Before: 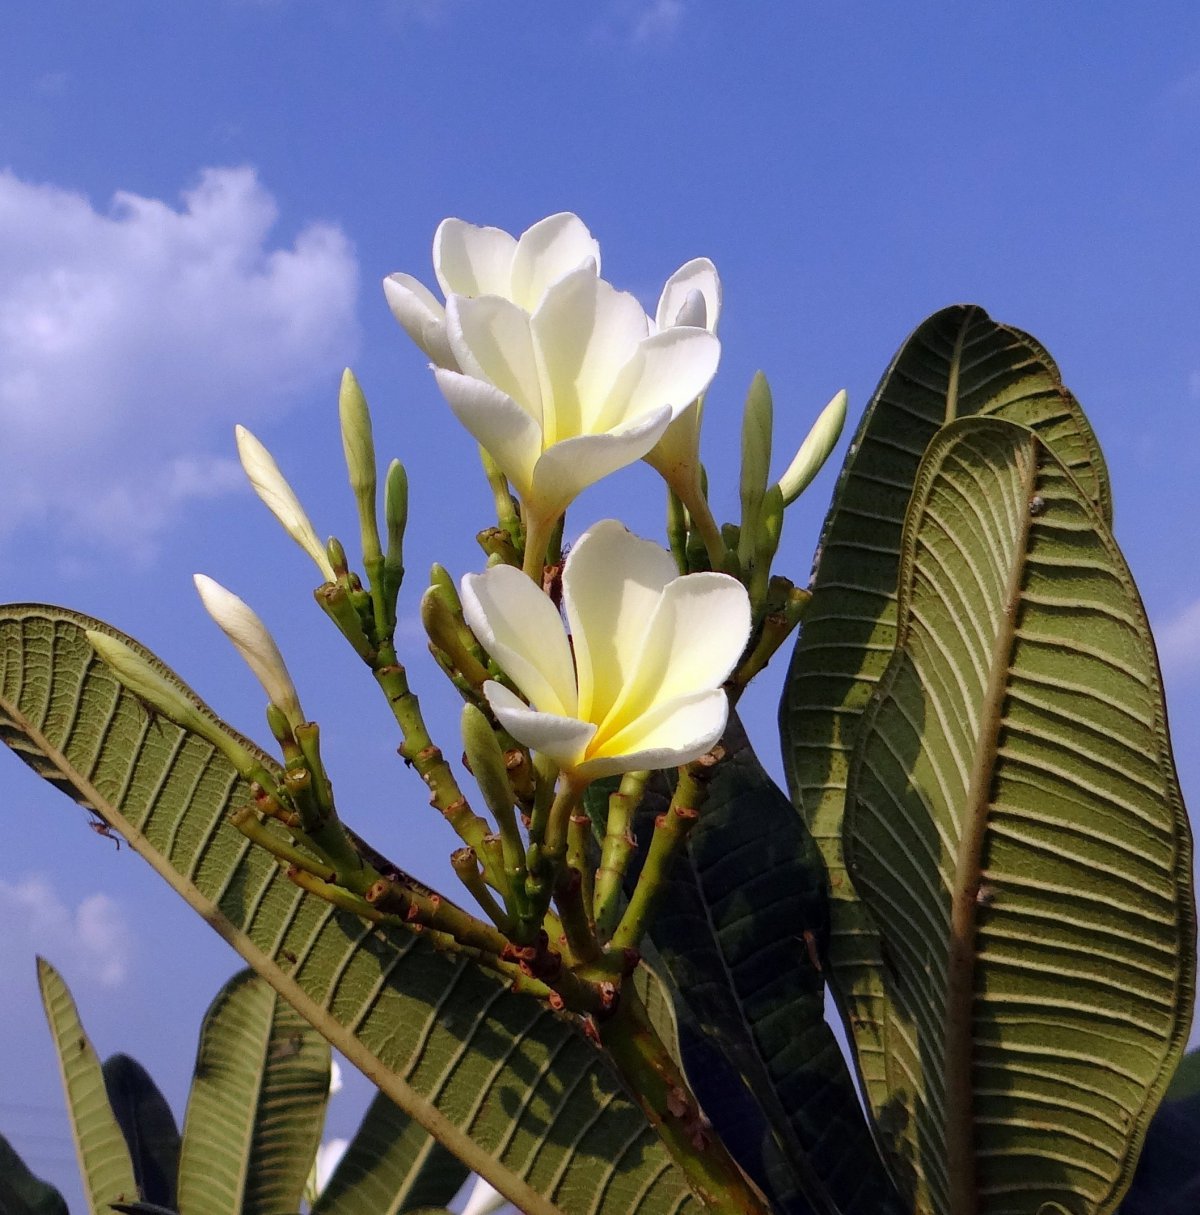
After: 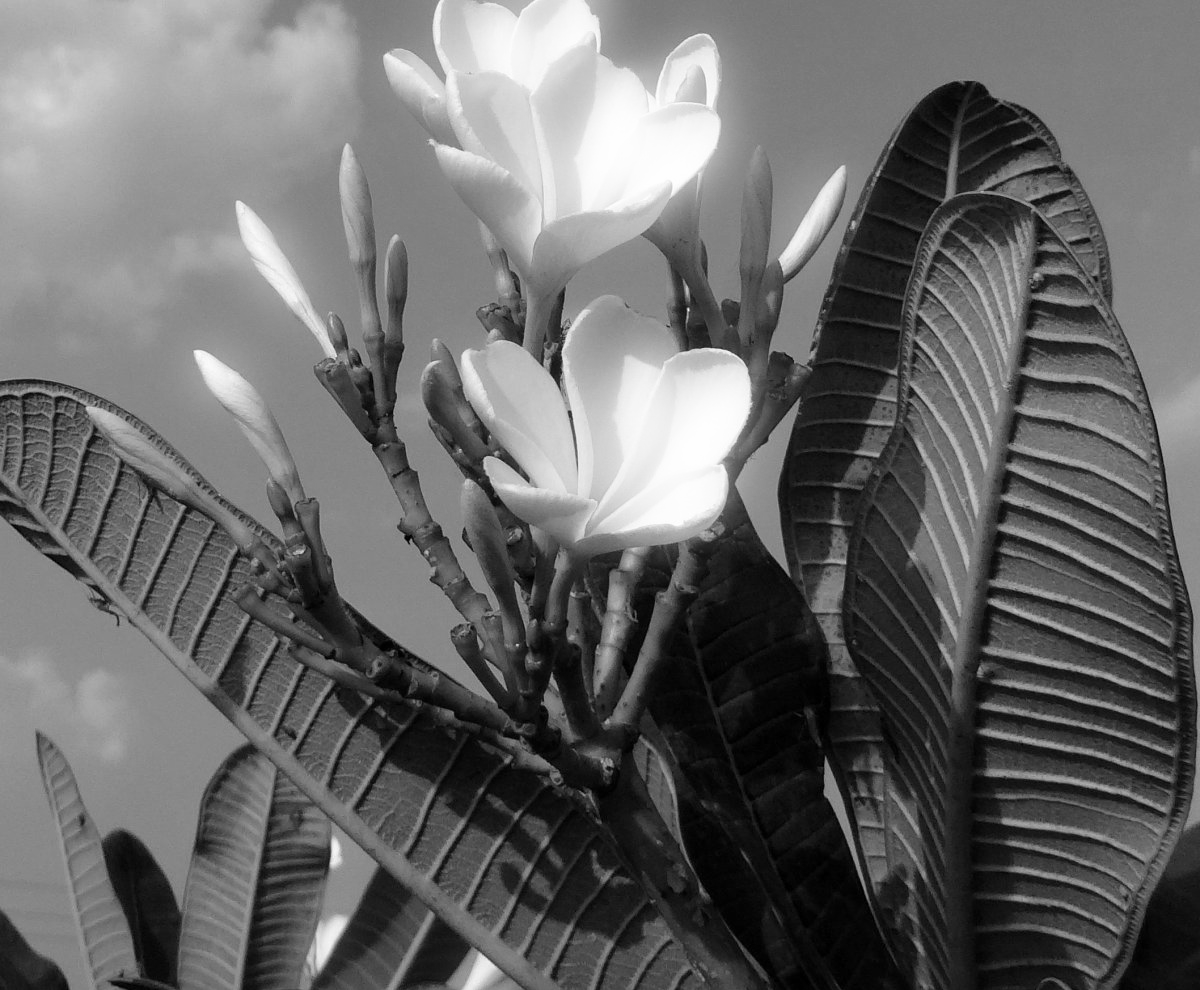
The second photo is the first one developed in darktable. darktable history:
crop and rotate: top 18.507%
bloom: size 5%, threshold 95%, strength 15%
monochrome: on, module defaults
